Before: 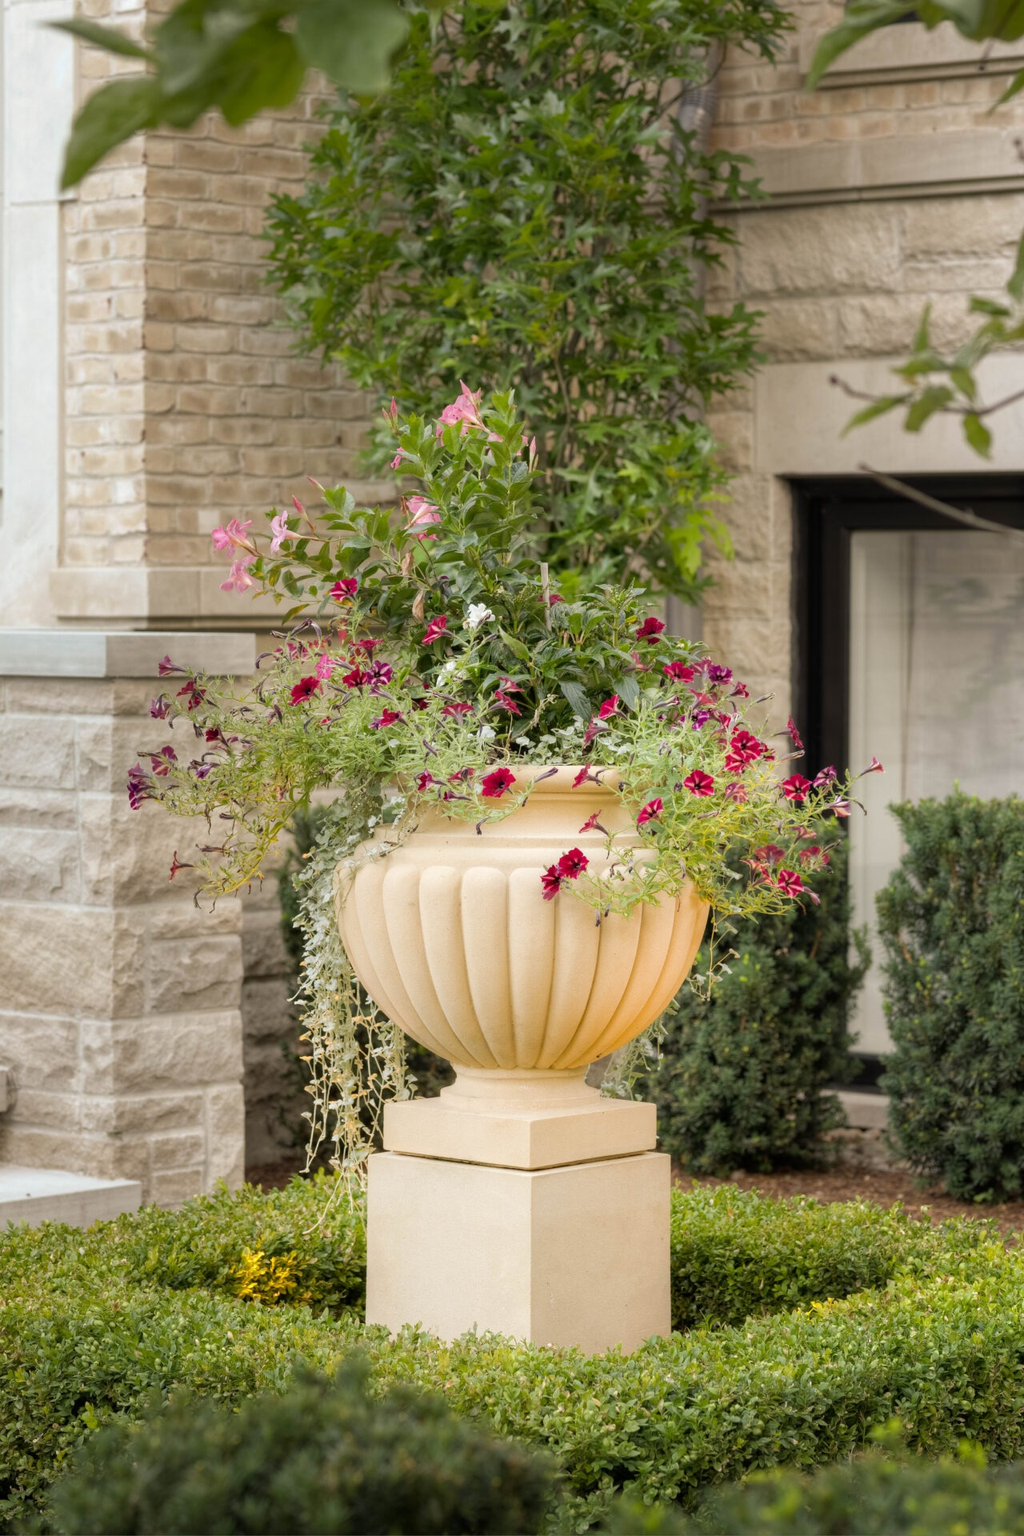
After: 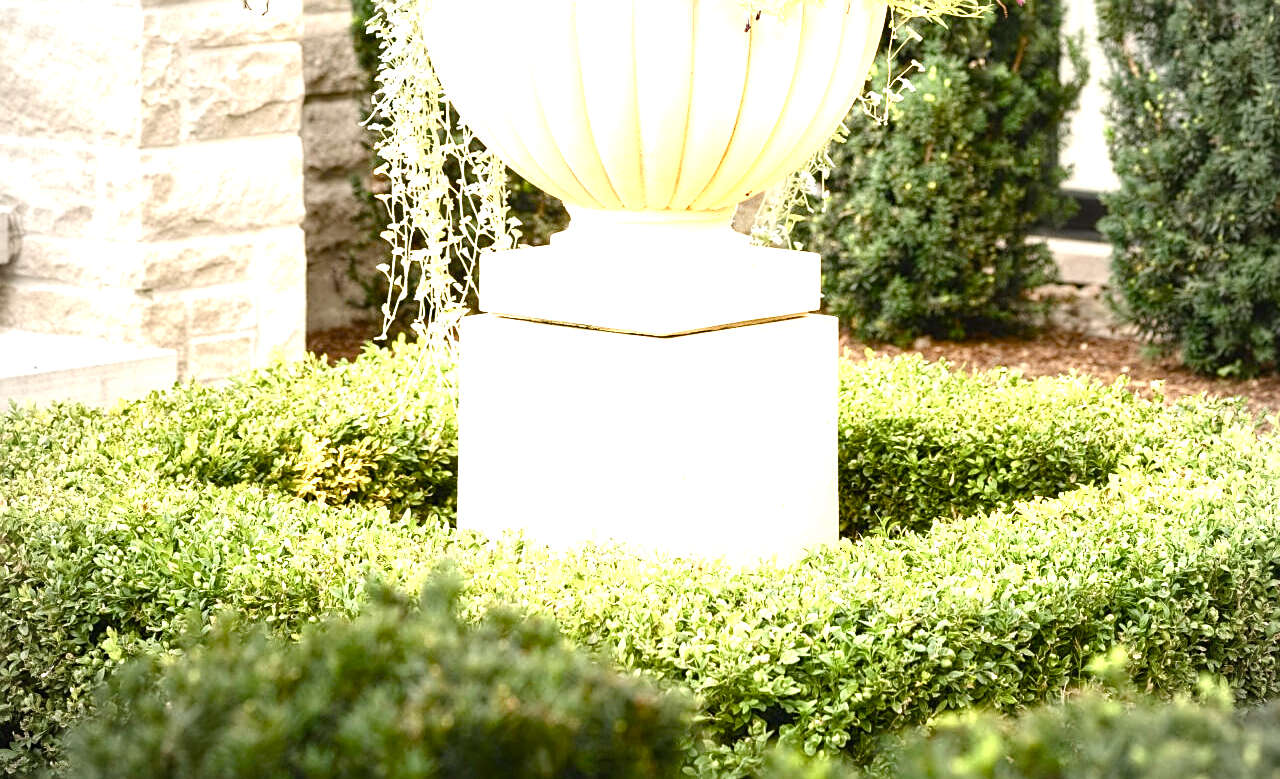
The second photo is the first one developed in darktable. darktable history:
crop and rotate: top 58.647%, bottom 0.731%
vignetting: on, module defaults
tone equalizer: mask exposure compensation -0.502 EV
color balance rgb: shadows lift › chroma 0.906%, shadows lift › hue 112.59°, linear chroma grading › global chroma 14.868%, perceptual saturation grading › global saturation 20%, perceptual saturation grading › highlights -49.052%, perceptual saturation grading › shadows 24.505%, perceptual brilliance grading › highlights 10.026%, perceptual brilliance grading › mid-tones 4.782%, saturation formula JzAzBz (2021)
sharpen: amount 0.495
exposure: black level correction -0.002, exposure 1.349 EV, compensate exposure bias true, compensate highlight preservation false
